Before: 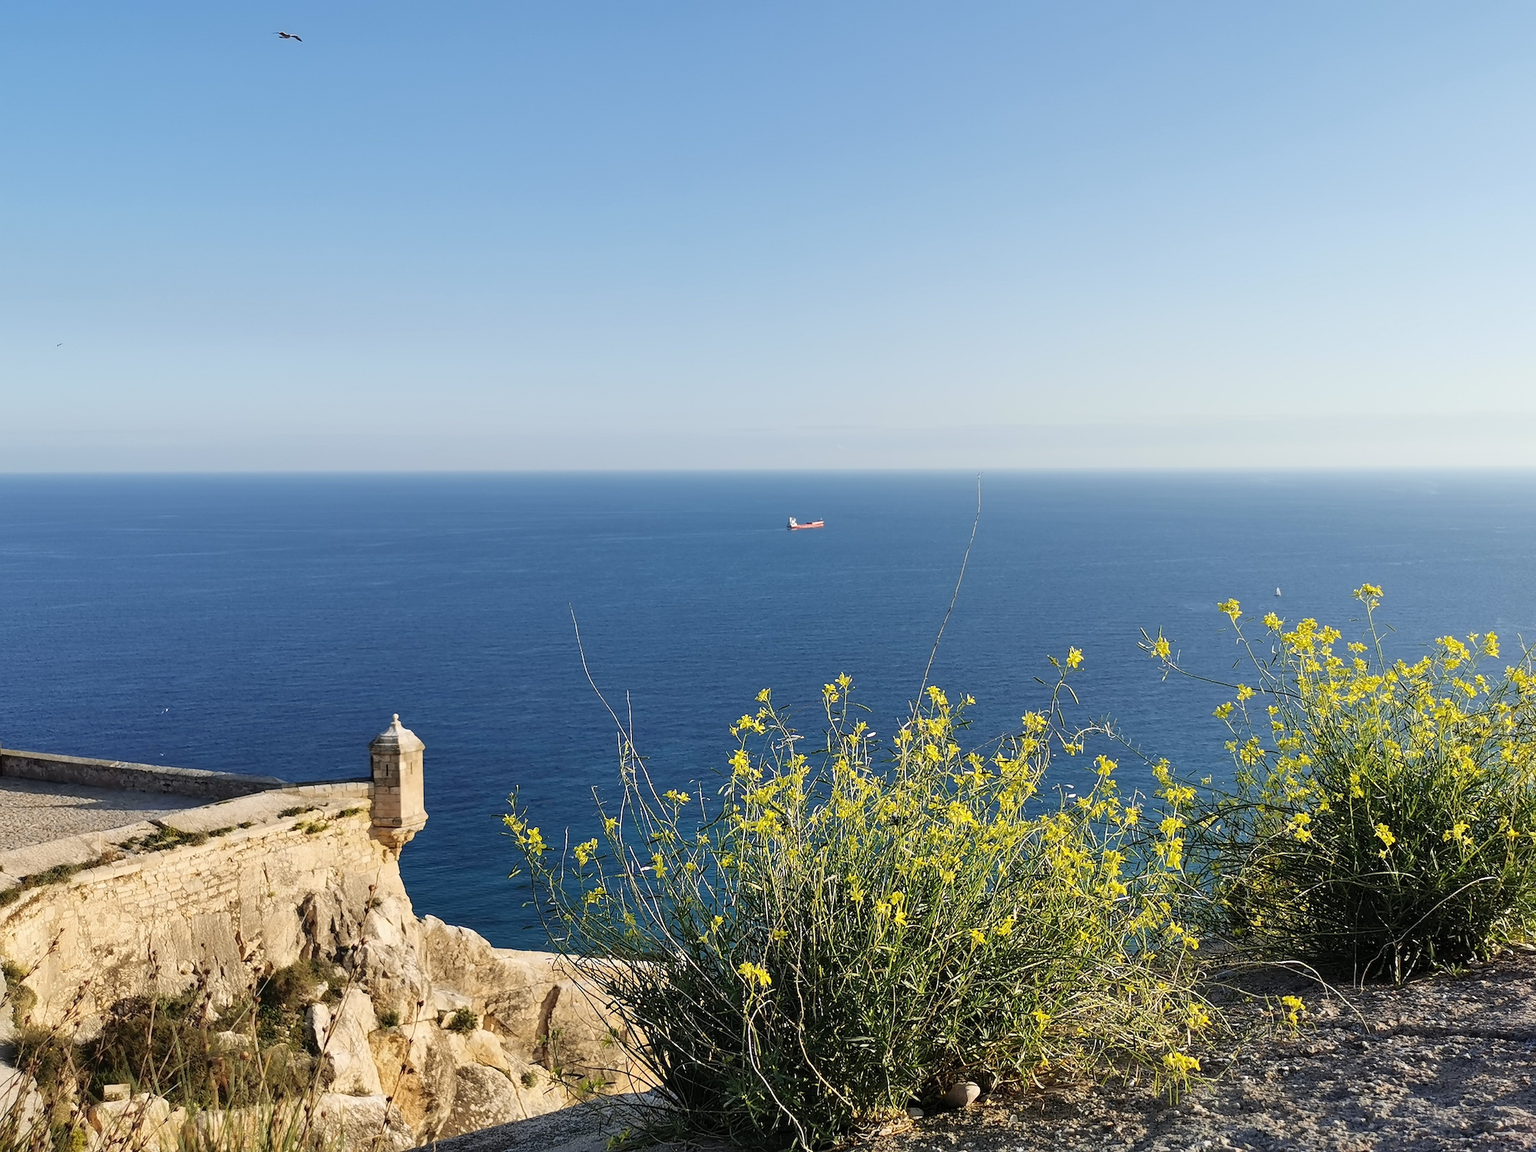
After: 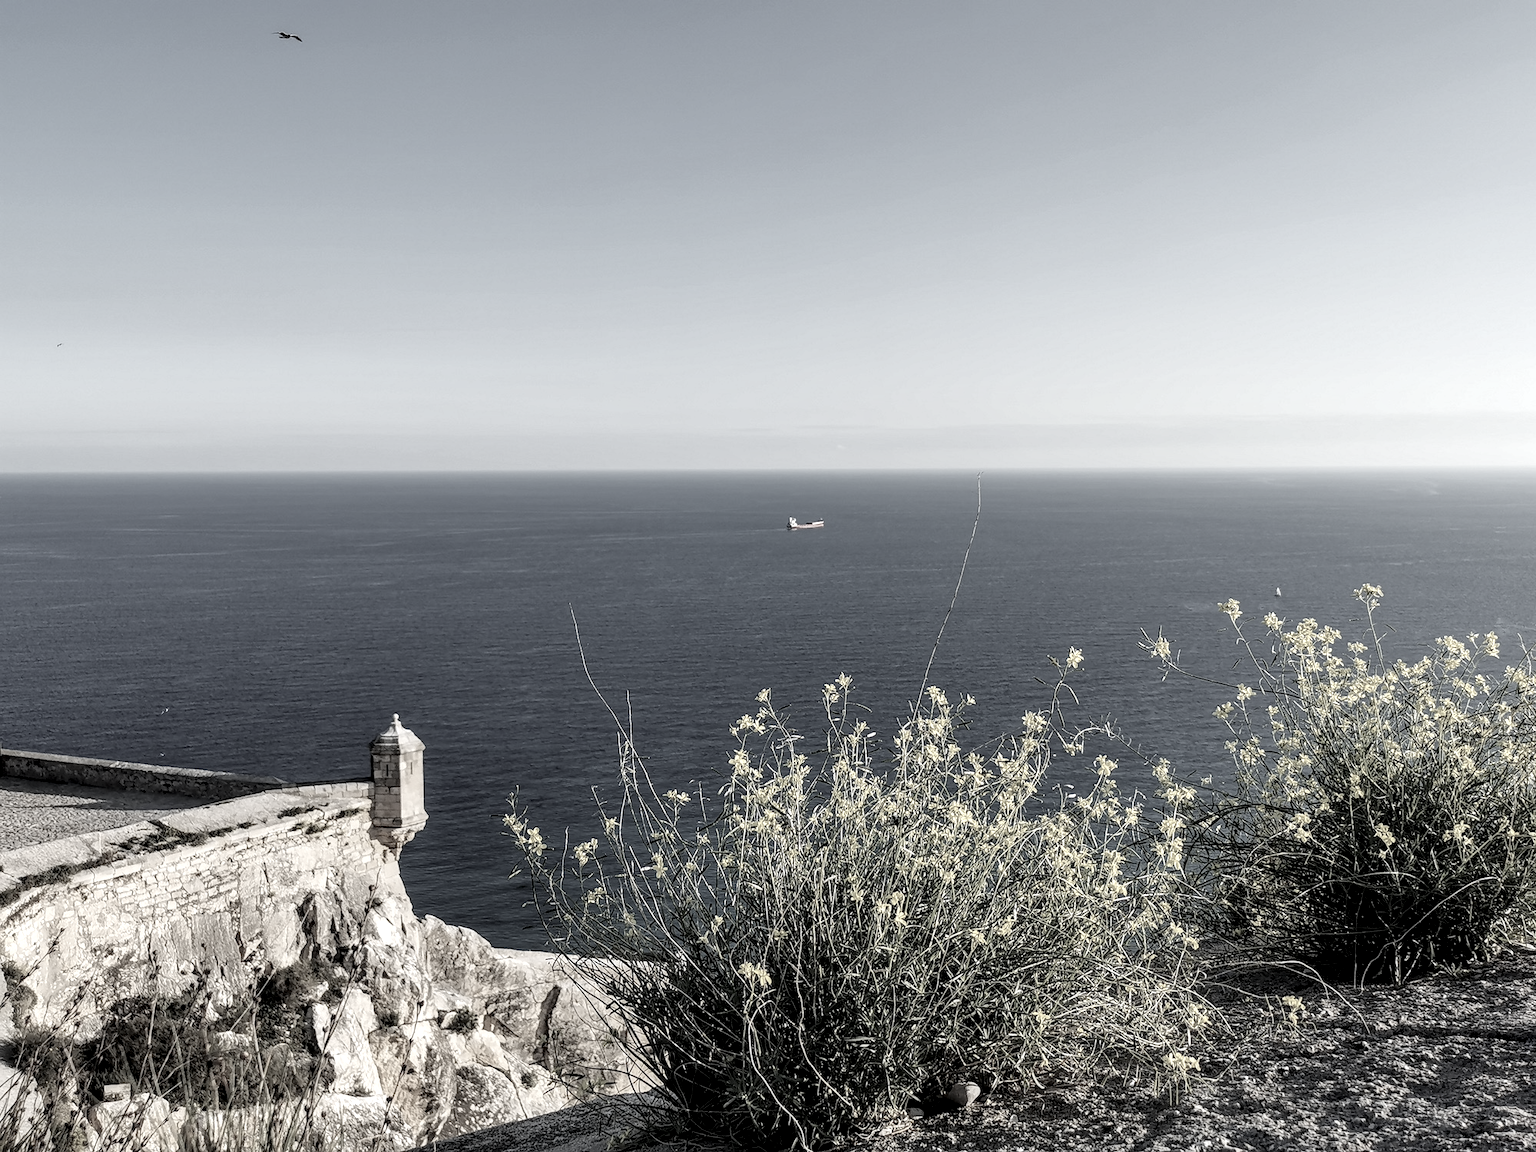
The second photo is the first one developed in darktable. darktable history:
local contrast: detail 160%
color correction: highlights b* 0.015, saturation 0.198
